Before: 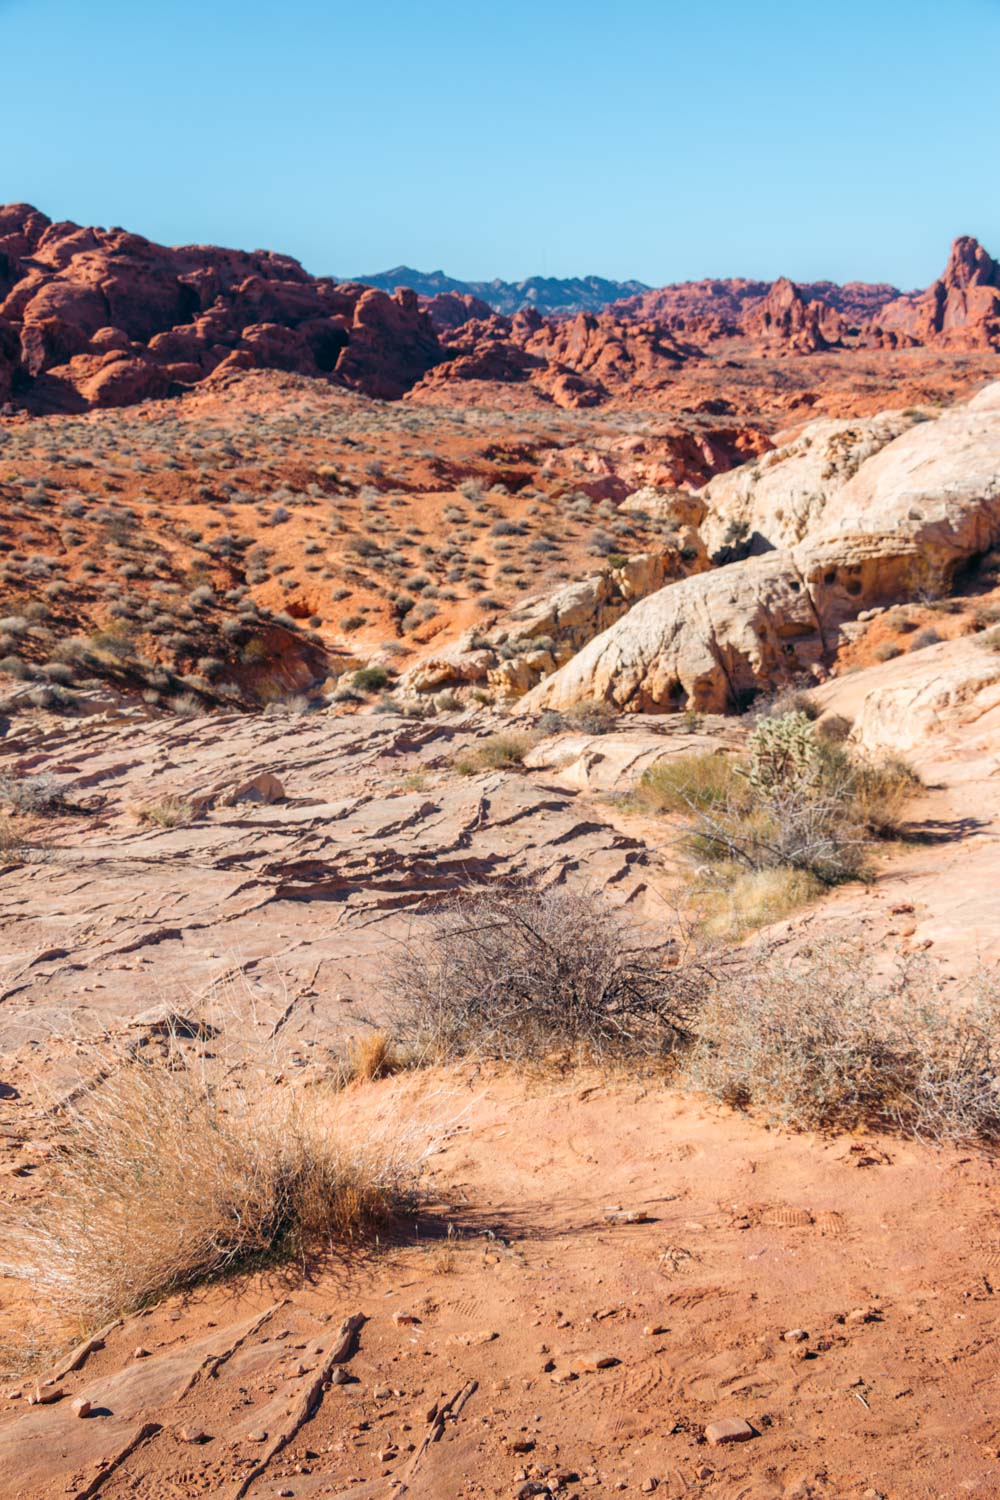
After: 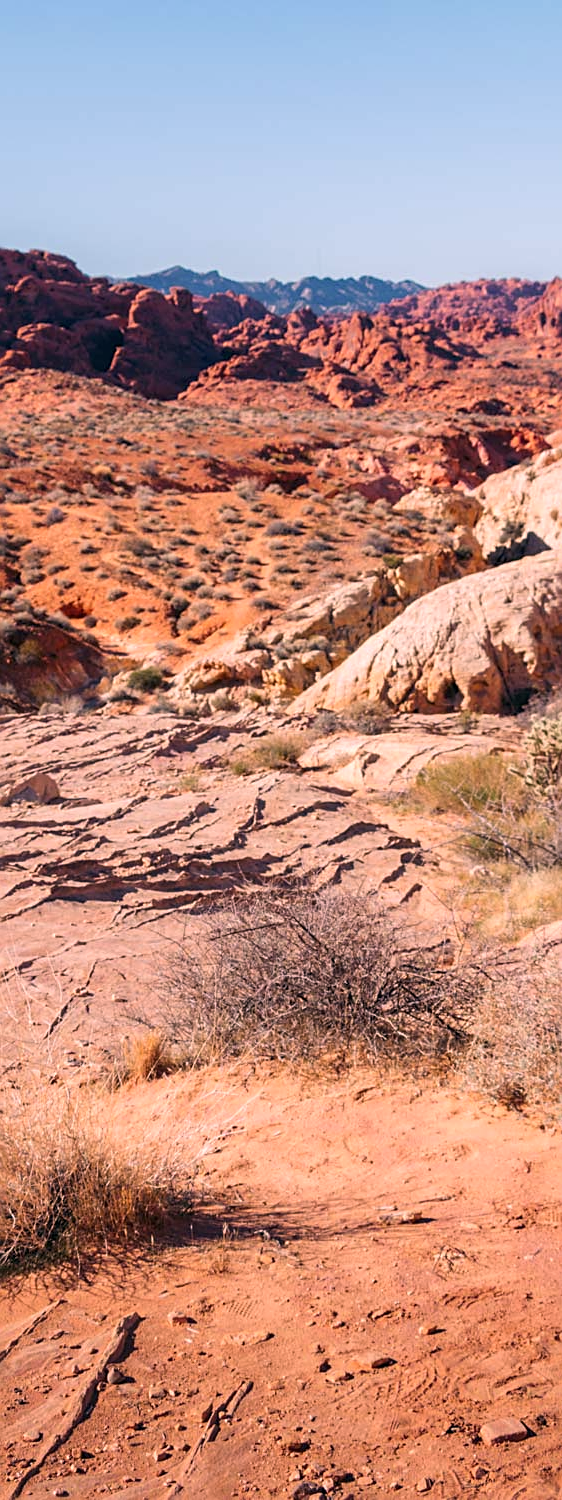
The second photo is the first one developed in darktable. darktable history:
sharpen: on, module defaults
color correction: highlights a* 14.52, highlights b* 4.84
crop and rotate: left 22.516%, right 21.234%
